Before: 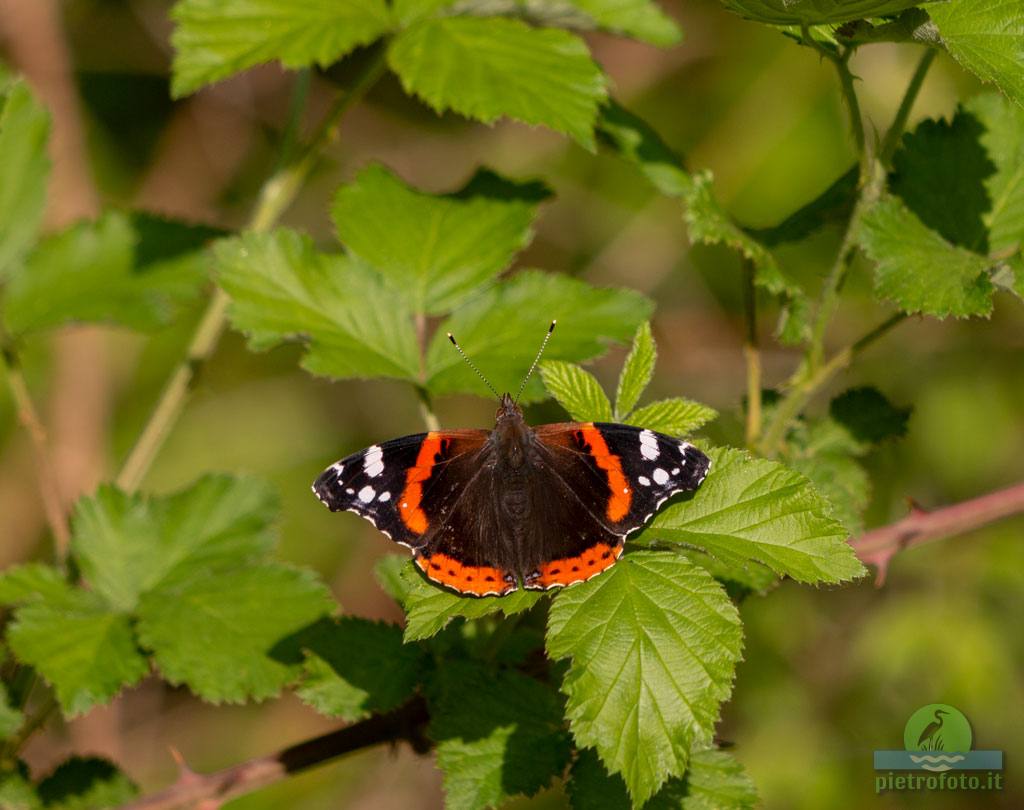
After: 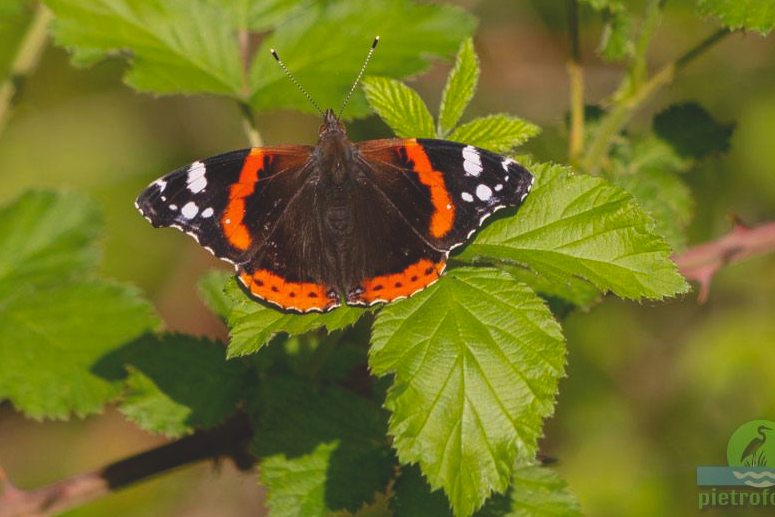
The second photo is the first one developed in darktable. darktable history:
crop and rotate: left 17.299%, top 35.115%, right 7.015%, bottom 1.024%
white balance: red 0.988, blue 1.017
color balance rgb: linear chroma grading › global chroma 3.45%, perceptual saturation grading › global saturation 11.24%, perceptual brilliance grading › global brilliance 3.04%, global vibrance 2.8%
color balance: lift [1.01, 1, 1, 1], gamma [1.097, 1, 1, 1], gain [0.85, 1, 1, 1]
